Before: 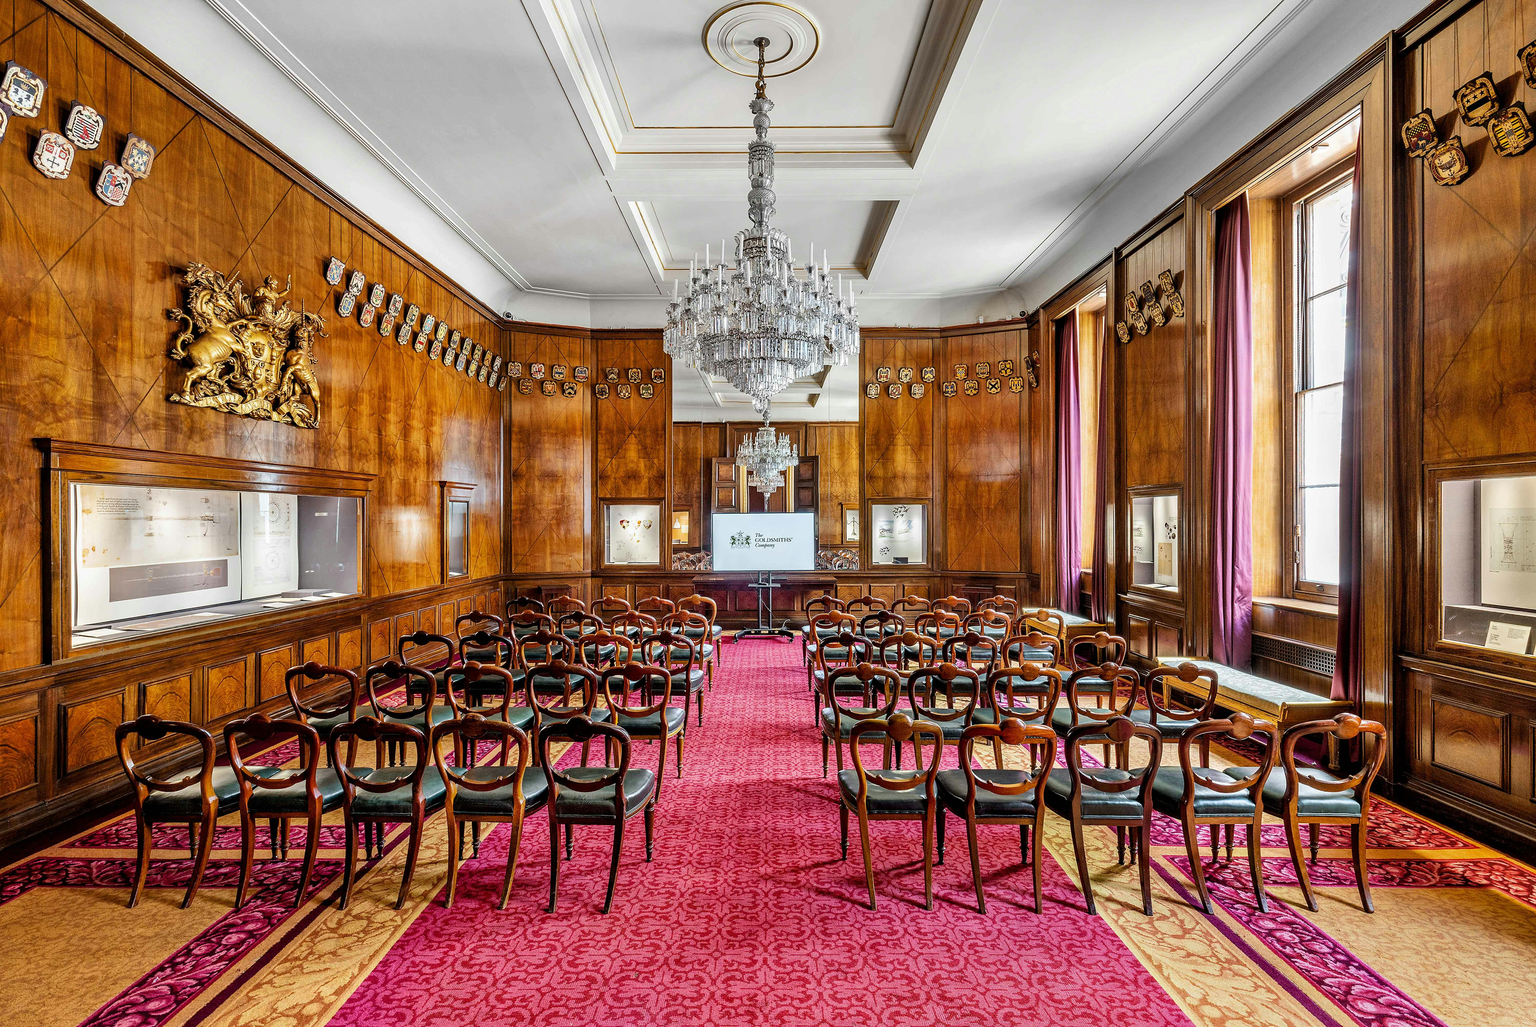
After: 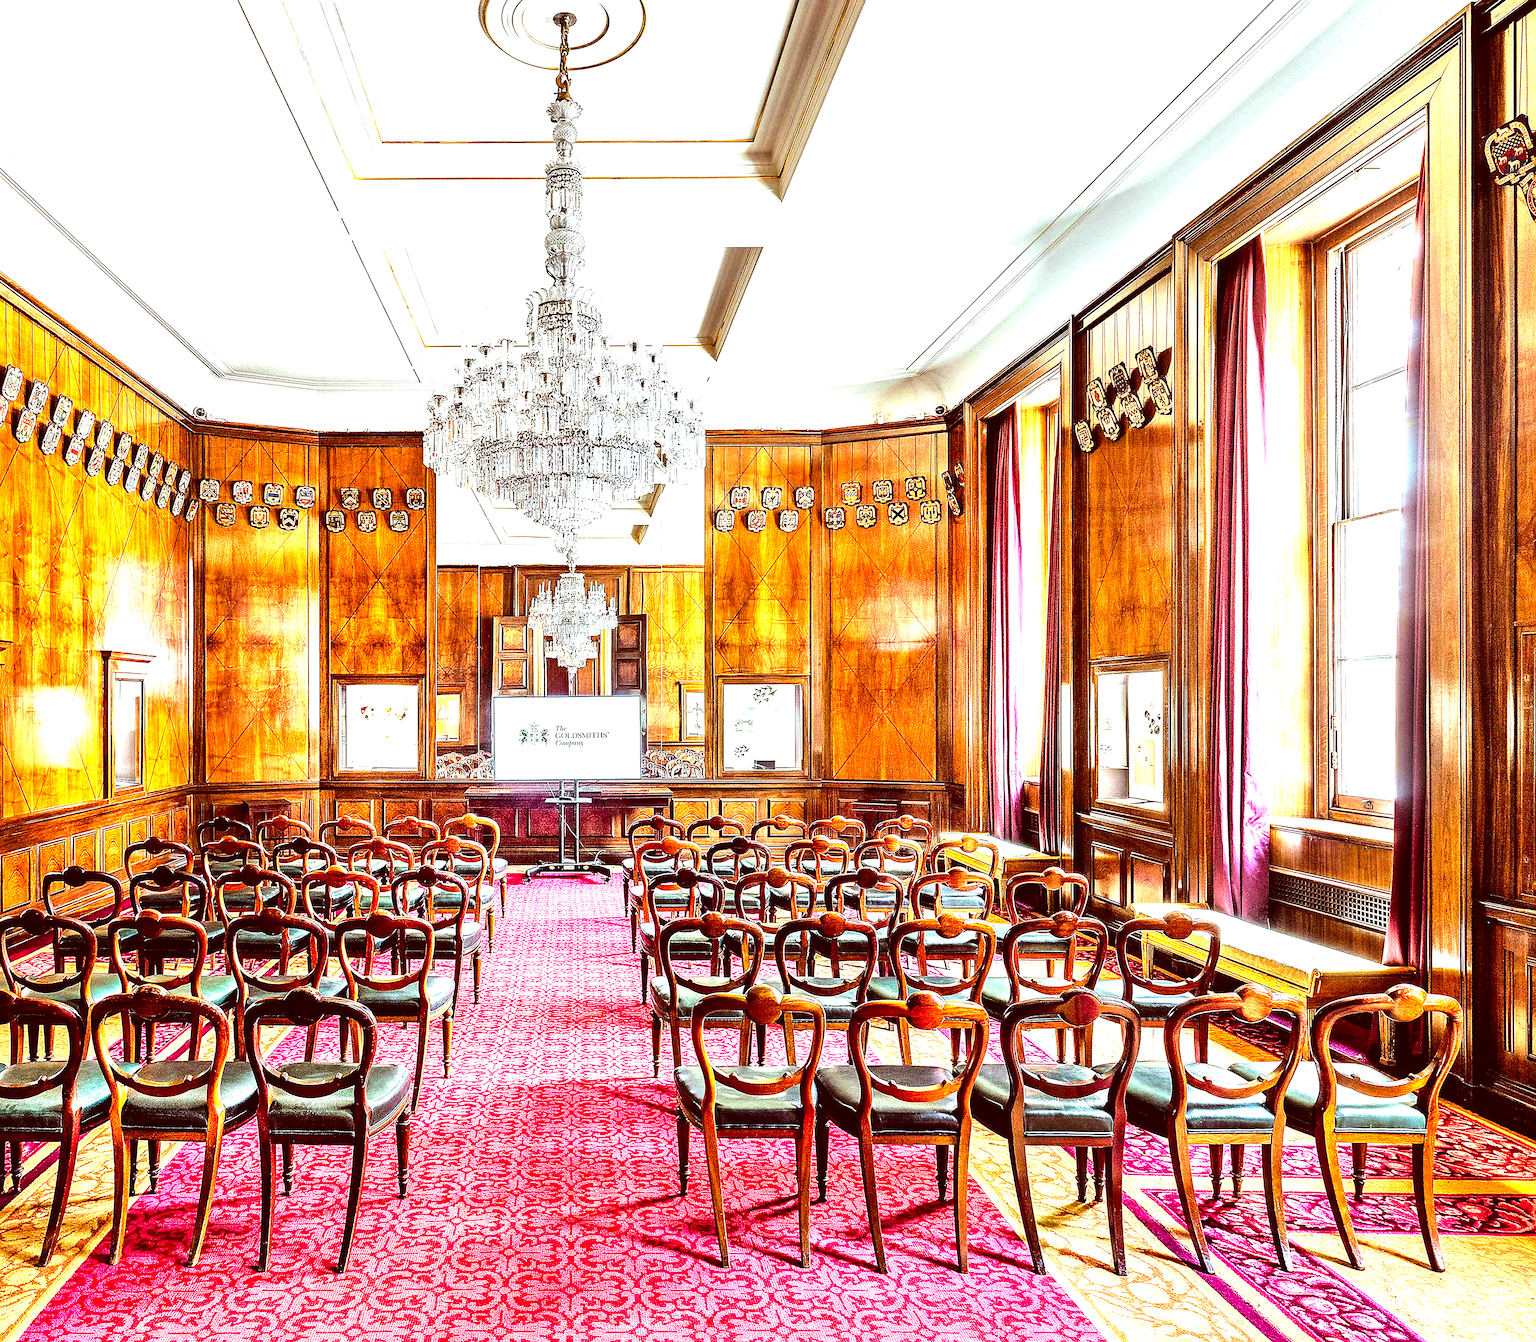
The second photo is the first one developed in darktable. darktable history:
contrast brightness saturation: contrast 0.04, saturation 0.16
crop and rotate: left 24.034%, top 2.838%, right 6.406%, bottom 6.299%
velvia: strength 17%
tone equalizer: -8 EV -0.75 EV, -7 EV -0.7 EV, -6 EV -0.6 EV, -5 EV -0.4 EV, -3 EV 0.4 EV, -2 EV 0.6 EV, -1 EV 0.7 EV, +0 EV 0.75 EV, edges refinement/feathering 500, mask exposure compensation -1.57 EV, preserve details no
exposure: black level correction 0, exposure 1.3 EV, compensate exposure bias true, compensate highlight preservation false
sharpen: on, module defaults
color correction: highlights a* -7.23, highlights b* -0.161, shadows a* 20.08, shadows b* 11.73
